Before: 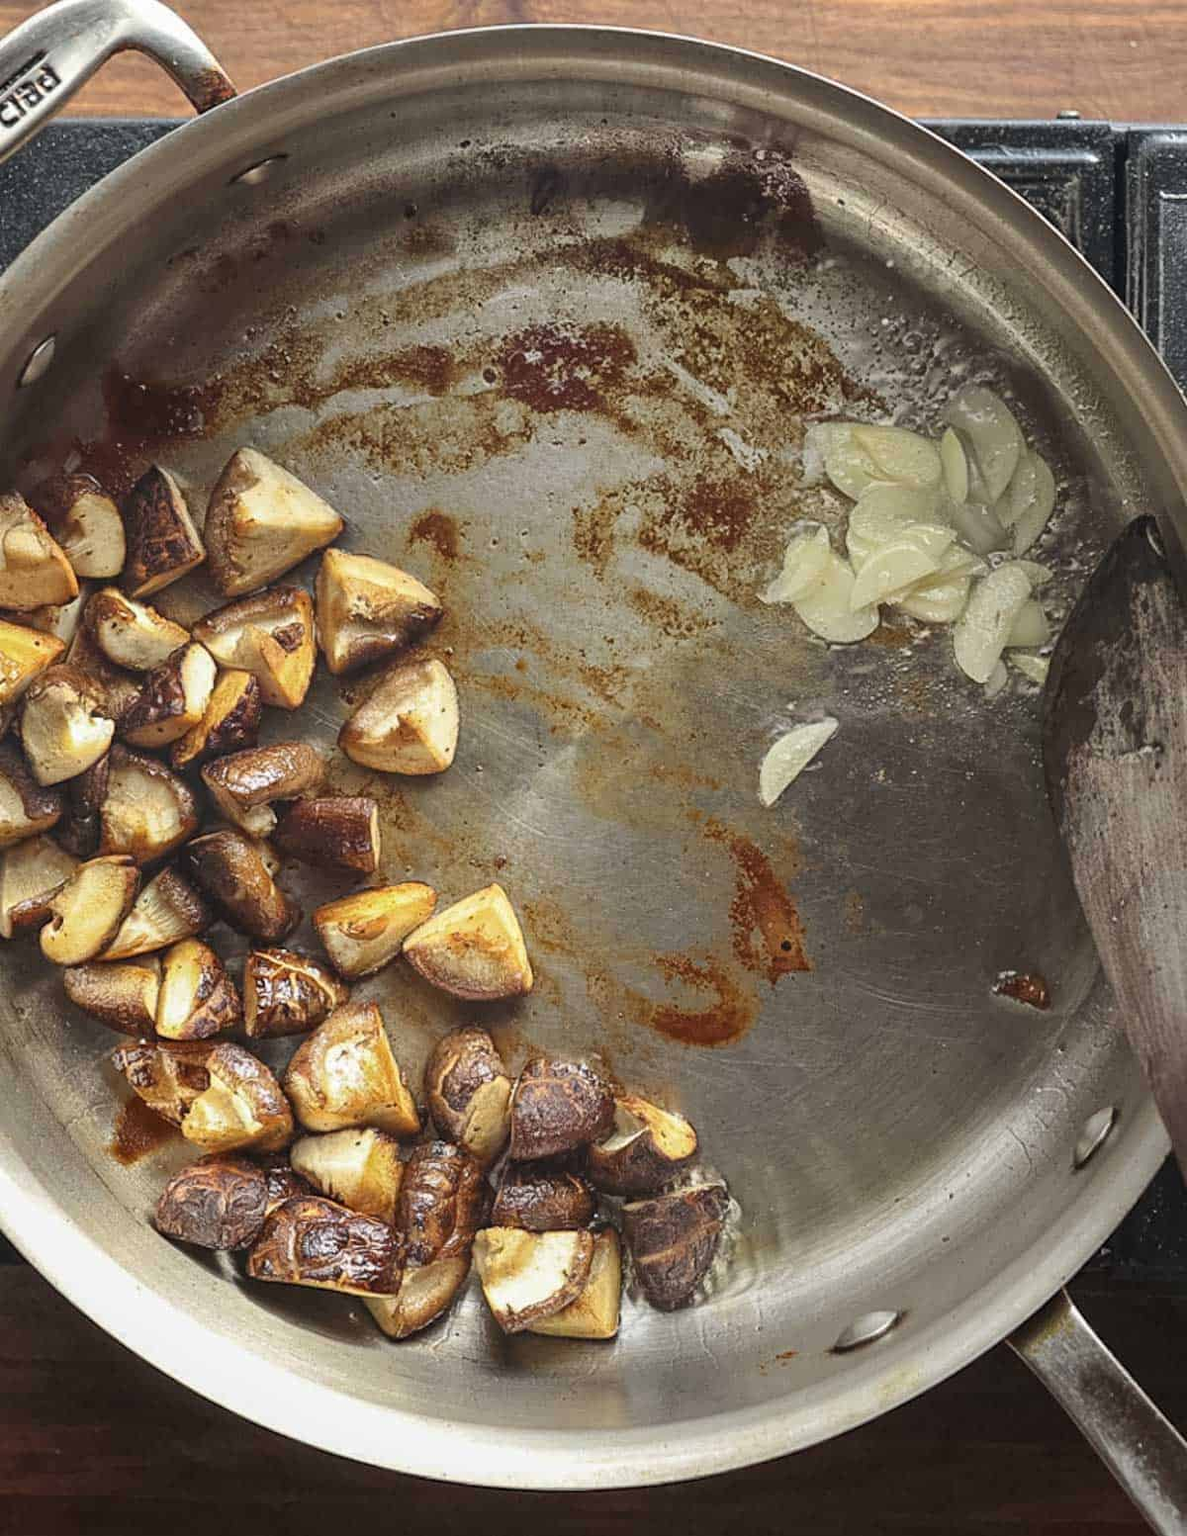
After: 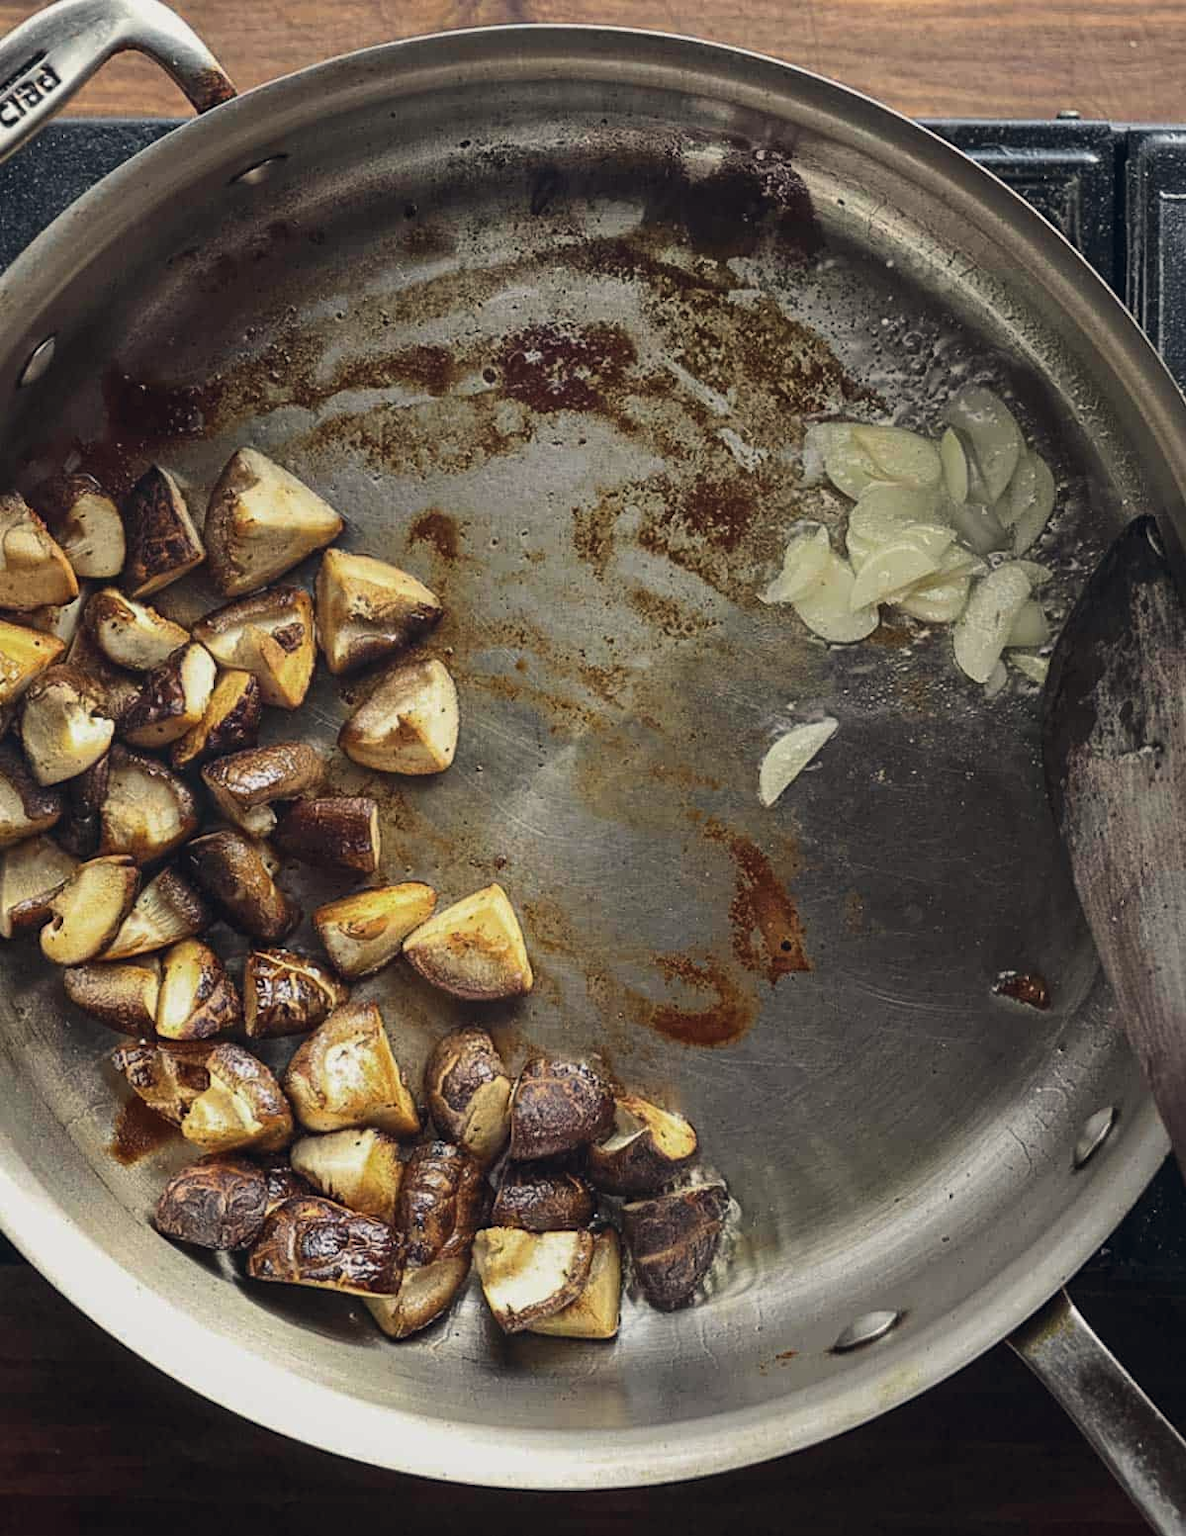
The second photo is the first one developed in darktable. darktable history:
exposure: exposure -0.582 EV, compensate highlight preservation false
color correction: highlights a* 0.207, highlights b* 2.7, shadows a* -0.874, shadows b* -4.78
rgb levels: preserve colors max RGB
tone equalizer: -8 EV -0.417 EV, -7 EV -0.389 EV, -6 EV -0.333 EV, -5 EV -0.222 EV, -3 EV 0.222 EV, -2 EV 0.333 EV, -1 EV 0.389 EV, +0 EV 0.417 EV, edges refinement/feathering 500, mask exposure compensation -1.57 EV, preserve details no
